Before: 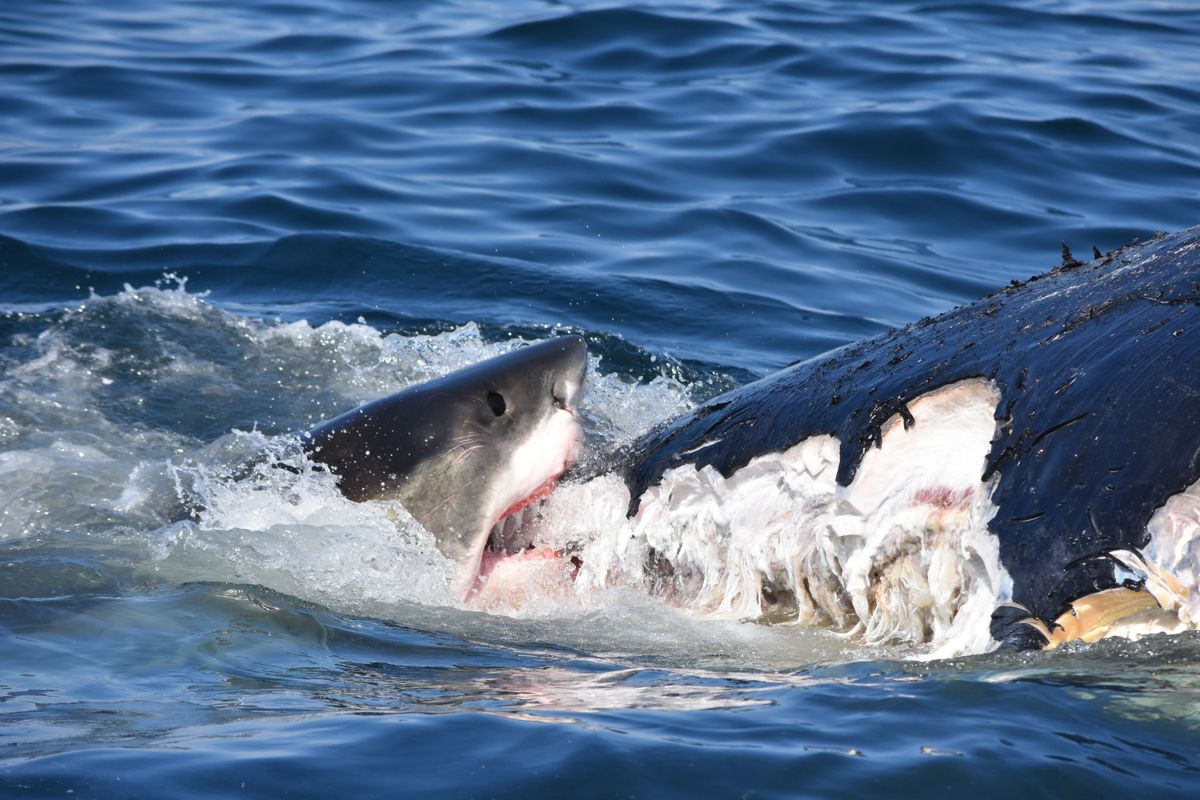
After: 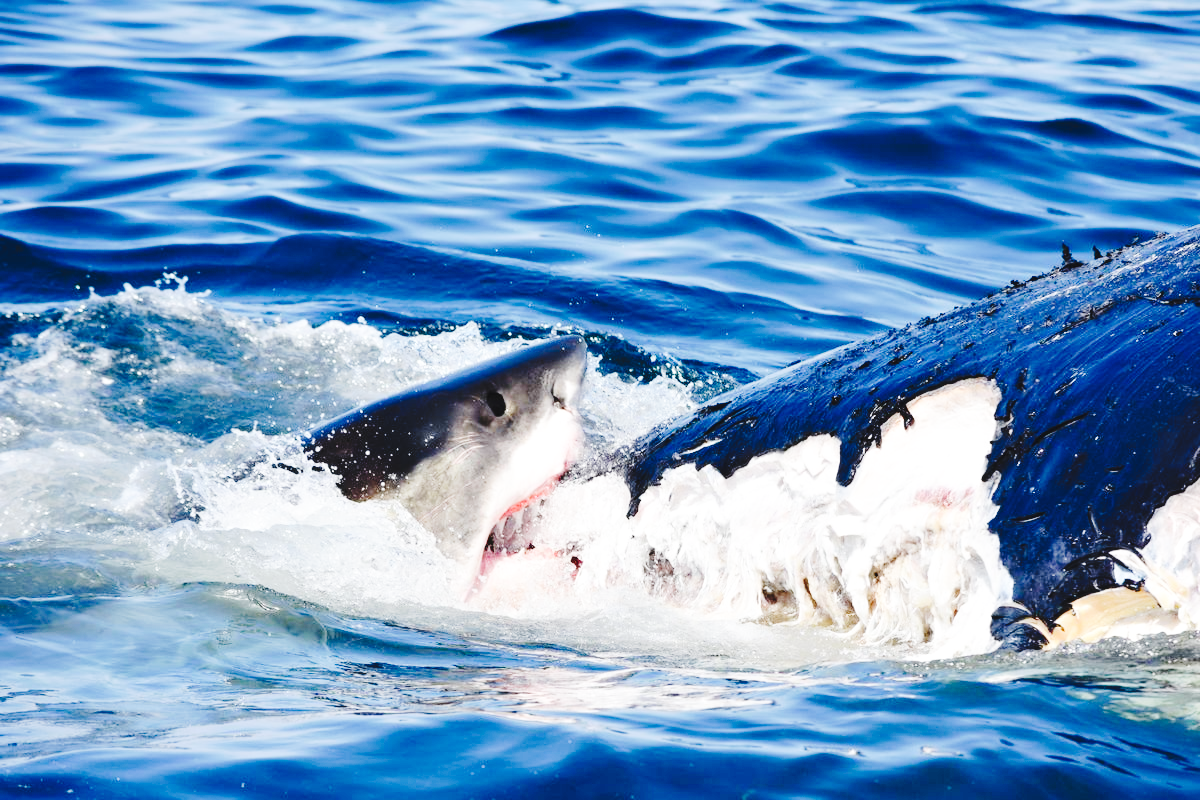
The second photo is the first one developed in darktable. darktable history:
base curve: curves: ch0 [(0, 0) (0.032, 0.037) (0.105, 0.228) (0.435, 0.76) (0.856, 0.983) (1, 1)], preserve colors none
tone curve: curves: ch0 [(0, 0) (0.003, 0.042) (0.011, 0.043) (0.025, 0.047) (0.044, 0.059) (0.069, 0.07) (0.1, 0.085) (0.136, 0.107) (0.177, 0.139) (0.224, 0.185) (0.277, 0.258) (0.335, 0.34) (0.399, 0.434) (0.468, 0.526) (0.543, 0.623) (0.623, 0.709) (0.709, 0.794) (0.801, 0.866) (0.898, 0.919) (1, 1)], preserve colors none
